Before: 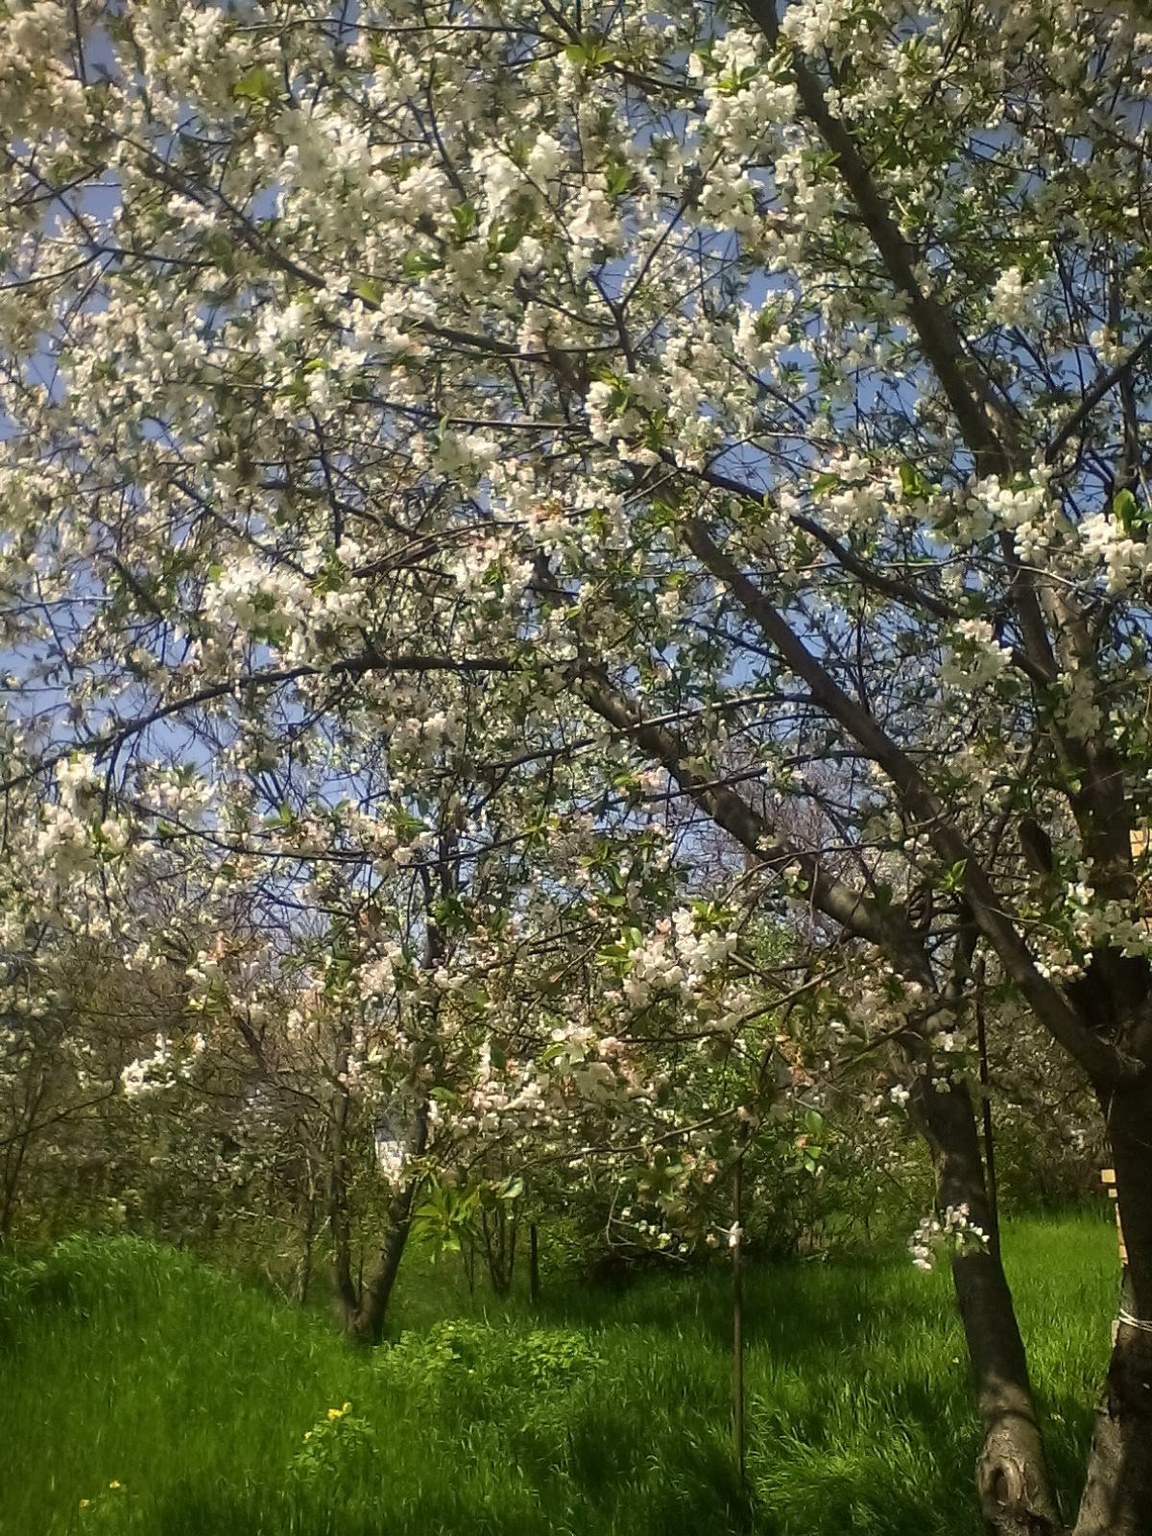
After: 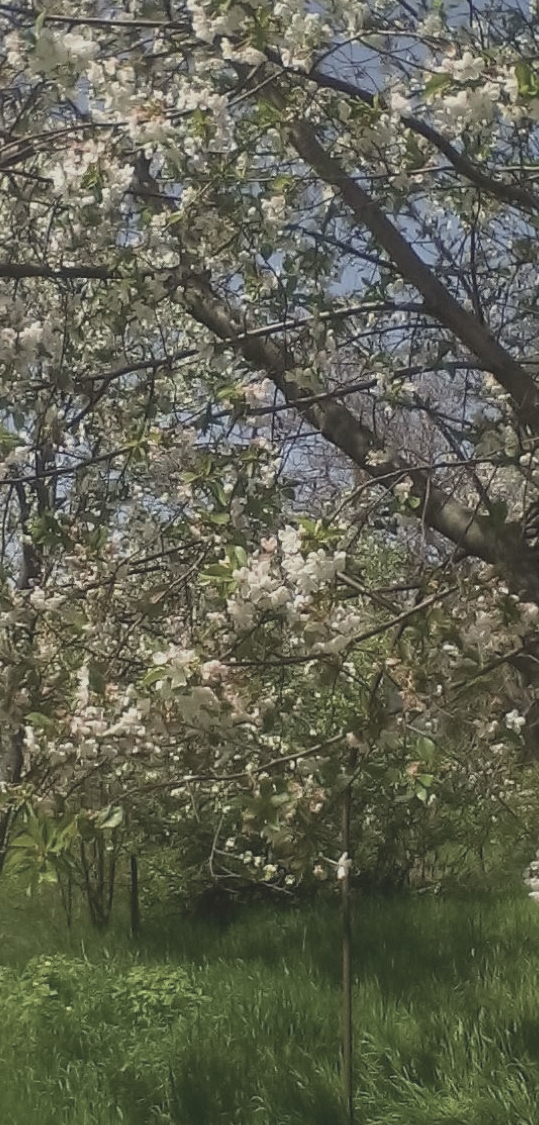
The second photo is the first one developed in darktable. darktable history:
crop: left 35.241%, top 26.278%, right 19.797%, bottom 3.4%
contrast brightness saturation: contrast -0.253, saturation -0.428
